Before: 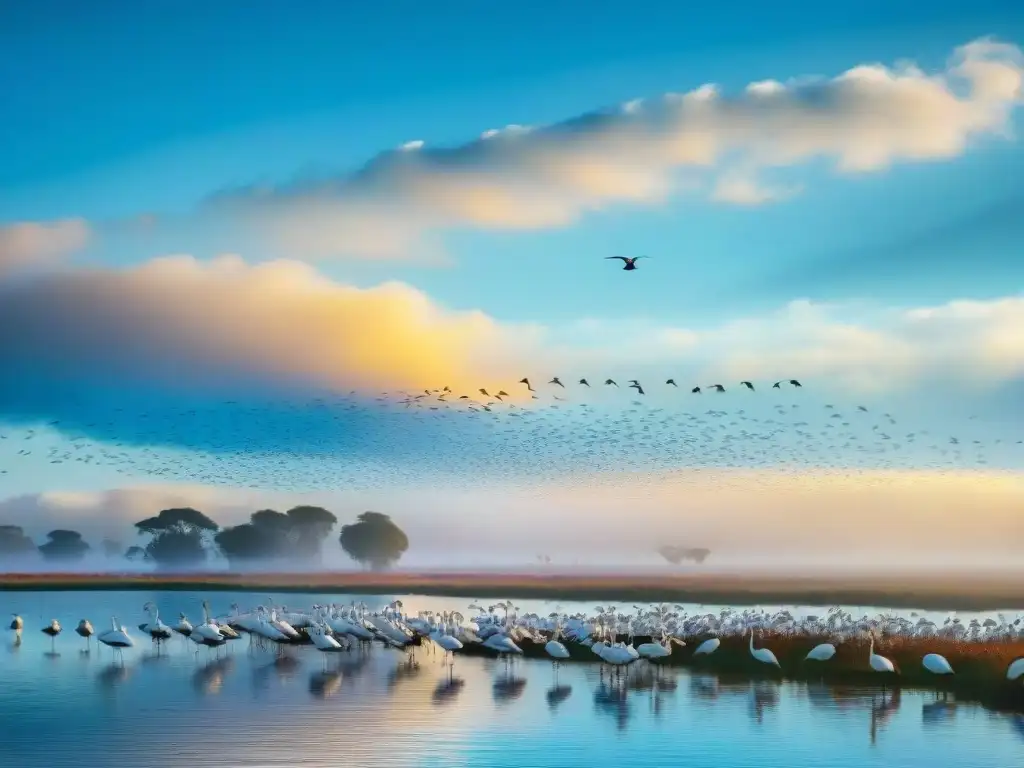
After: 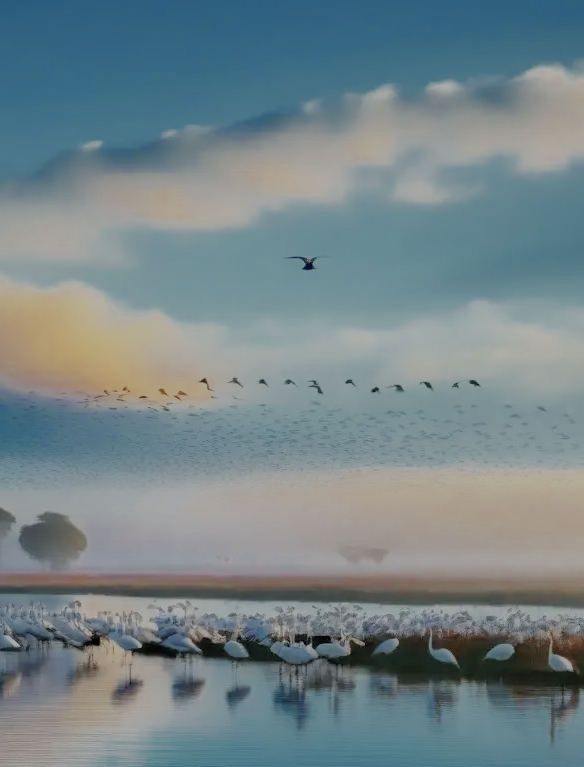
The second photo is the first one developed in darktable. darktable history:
crop: left 31.425%, top 0.015%, right 11.496%
color zones: curves: ch0 [(0, 0.5) (0.125, 0.4) (0.25, 0.5) (0.375, 0.4) (0.5, 0.4) (0.625, 0.35) (0.75, 0.35) (0.875, 0.5)]; ch1 [(0, 0.35) (0.125, 0.45) (0.25, 0.35) (0.375, 0.35) (0.5, 0.35) (0.625, 0.35) (0.75, 0.45) (0.875, 0.35)]; ch2 [(0, 0.6) (0.125, 0.5) (0.25, 0.5) (0.375, 0.6) (0.5, 0.6) (0.625, 0.5) (0.75, 0.5) (0.875, 0.5)]
filmic rgb: black relative exposure -7.07 EV, white relative exposure 6.06 EV, target black luminance 0%, hardness 2.75, latitude 61.57%, contrast 0.702, highlights saturation mix 11.09%, shadows ↔ highlights balance -0.062%
